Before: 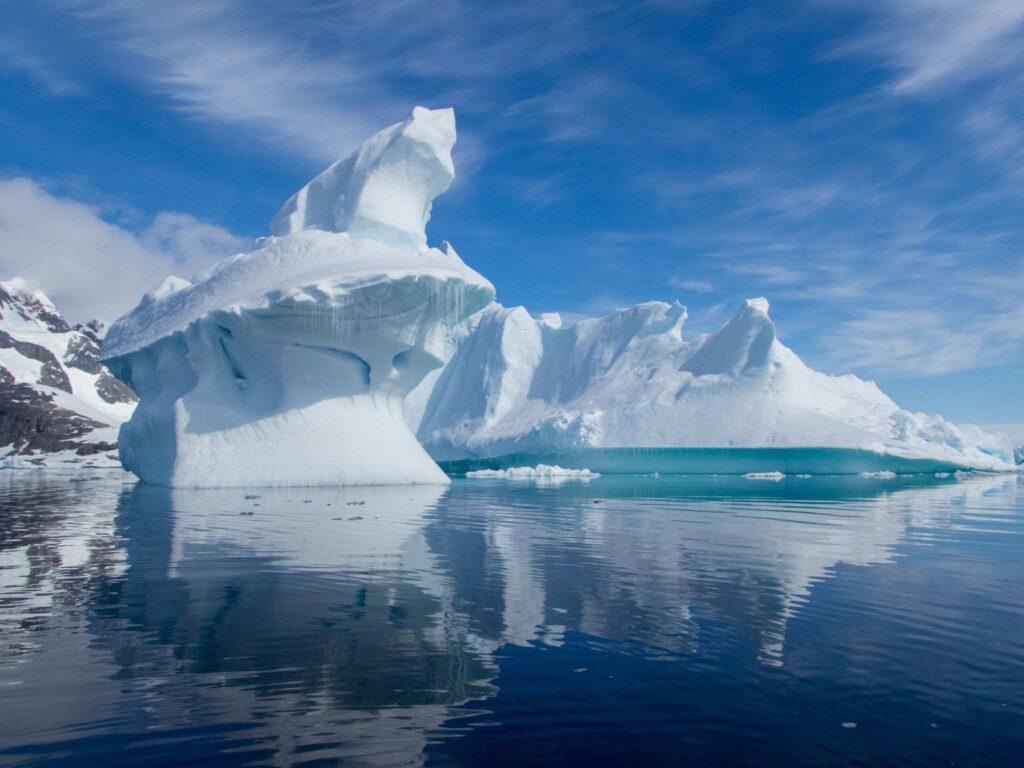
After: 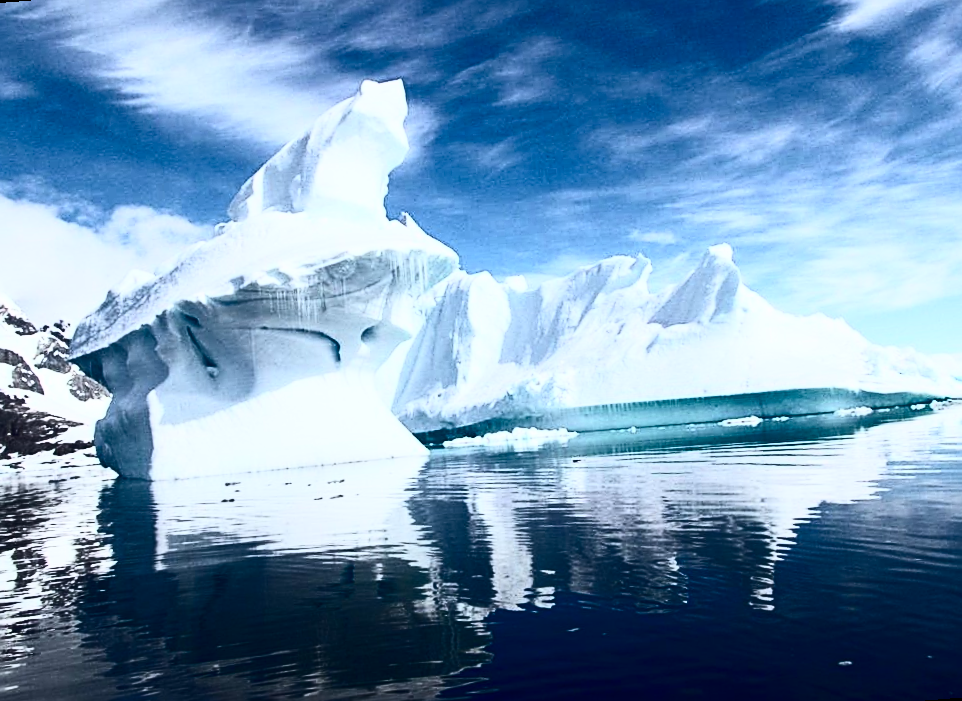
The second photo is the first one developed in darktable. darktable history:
base curve: curves: ch0 [(0, 0) (0.283, 0.295) (1, 1)], preserve colors none
contrast brightness saturation: contrast 0.93, brightness 0.2
sharpen: on, module defaults
rotate and perspective: rotation -4.57°, crop left 0.054, crop right 0.944, crop top 0.087, crop bottom 0.914
